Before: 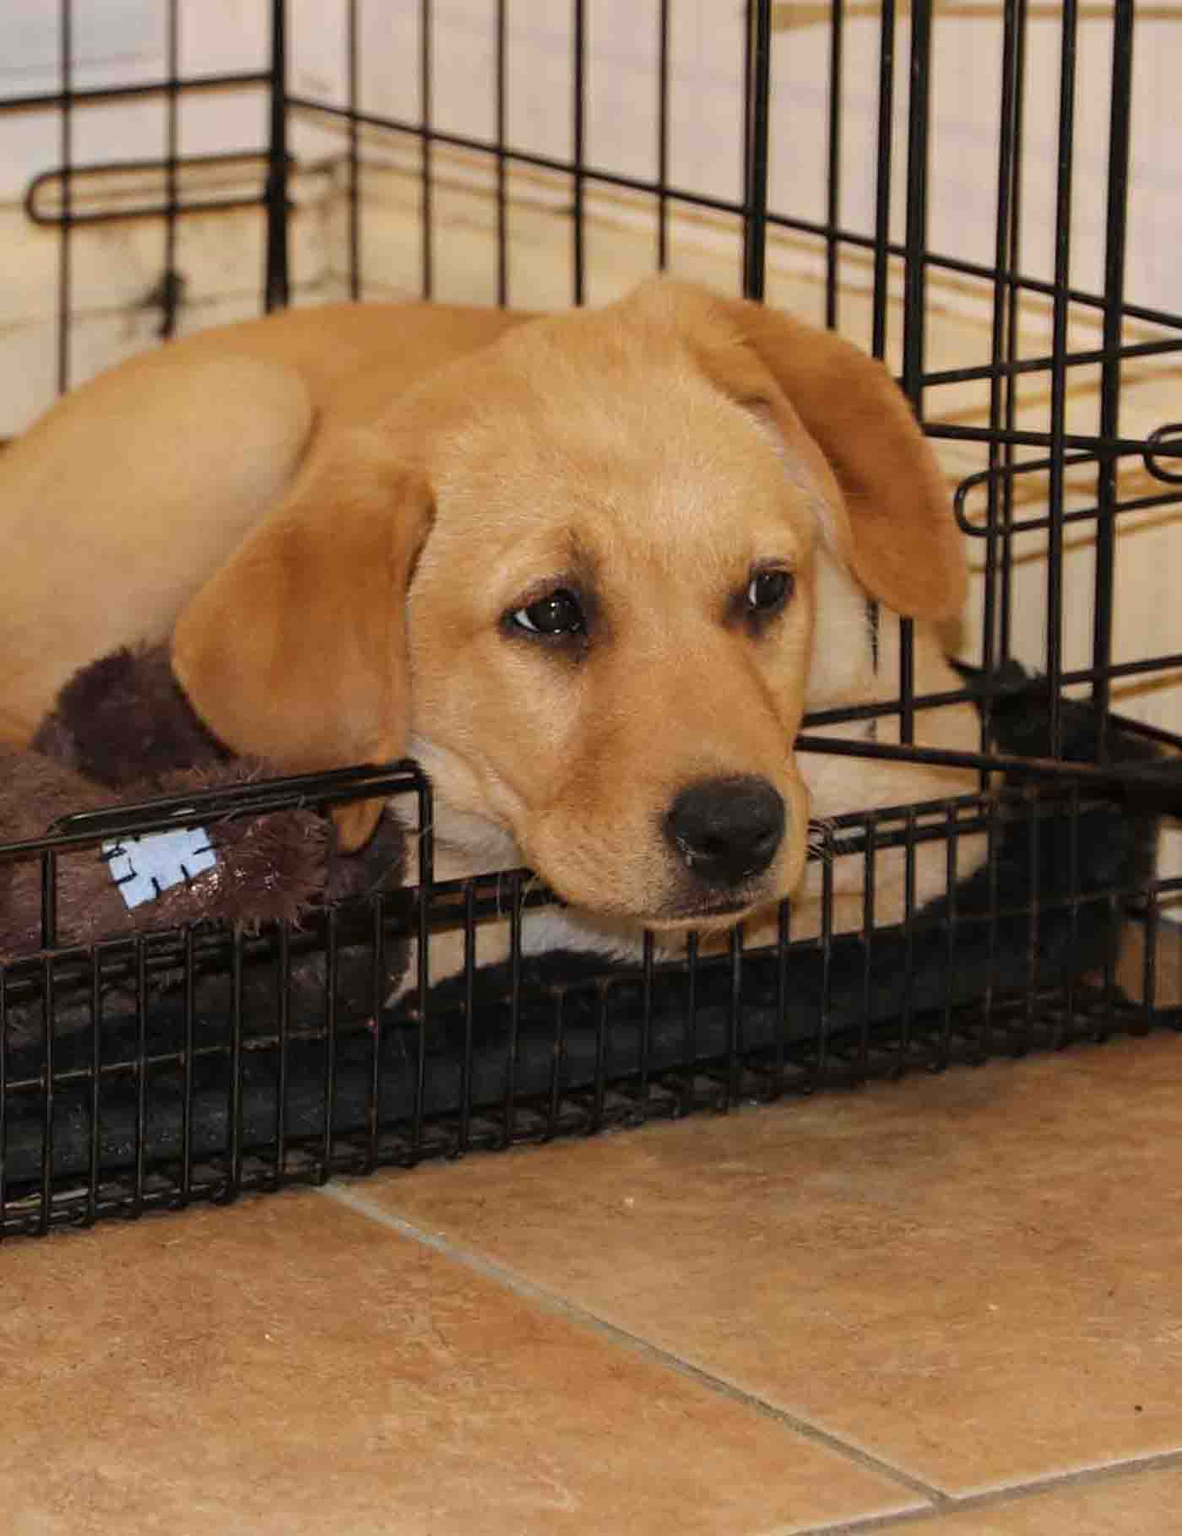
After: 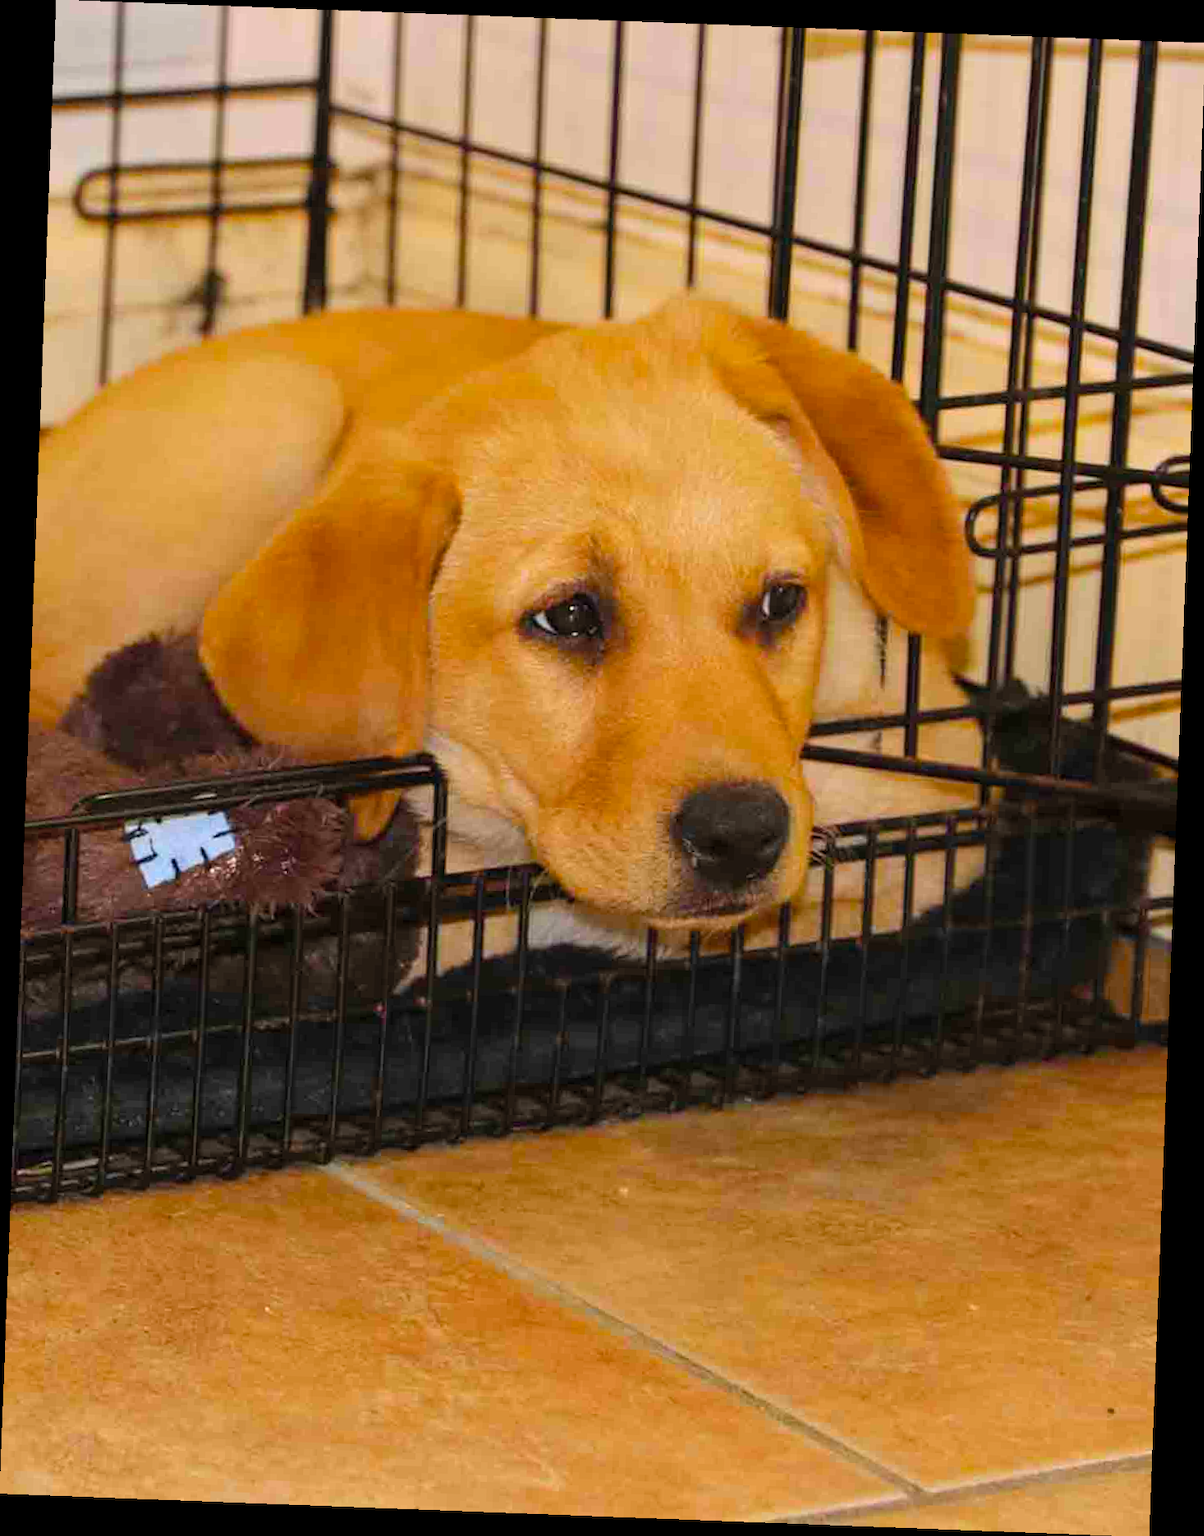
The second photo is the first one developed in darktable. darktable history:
contrast brightness saturation: contrast 0.07, brightness 0.08, saturation 0.18
color balance rgb: perceptual saturation grading › global saturation 20%, global vibrance 20%
rotate and perspective: rotation 2.17°, automatic cropping off
